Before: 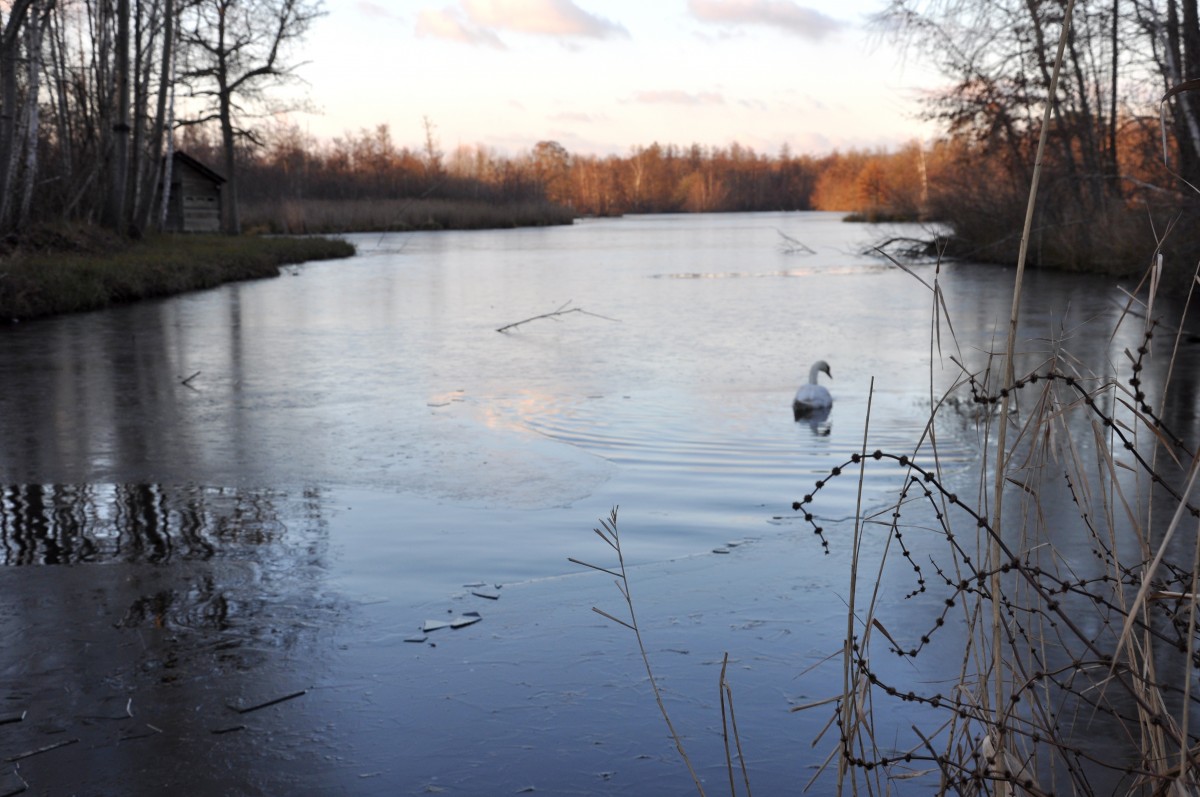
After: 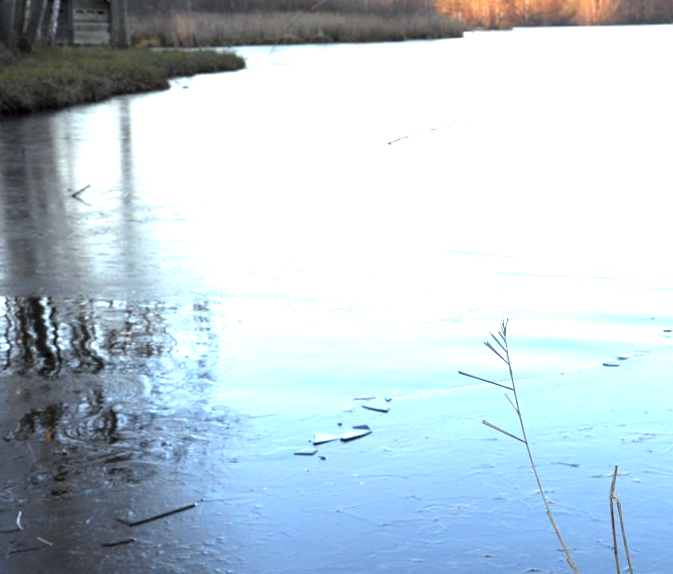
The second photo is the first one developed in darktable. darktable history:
exposure: black level correction 0, exposure 1.411 EV, compensate highlight preservation false
color correction: highlights a* -6.59, highlights b* 0.367
tone equalizer: -8 EV -0.449 EV, -7 EV -0.383 EV, -6 EV -0.368 EV, -5 EV -0.229 EV, -3 EV 0.236 EV, -2 EV 0.335 EV, -1 EV 0.412 EV, +0 EV 0.428 EV
crop: left 9.19%, top 23.523%, right 34.673%, bottom 4.4%
